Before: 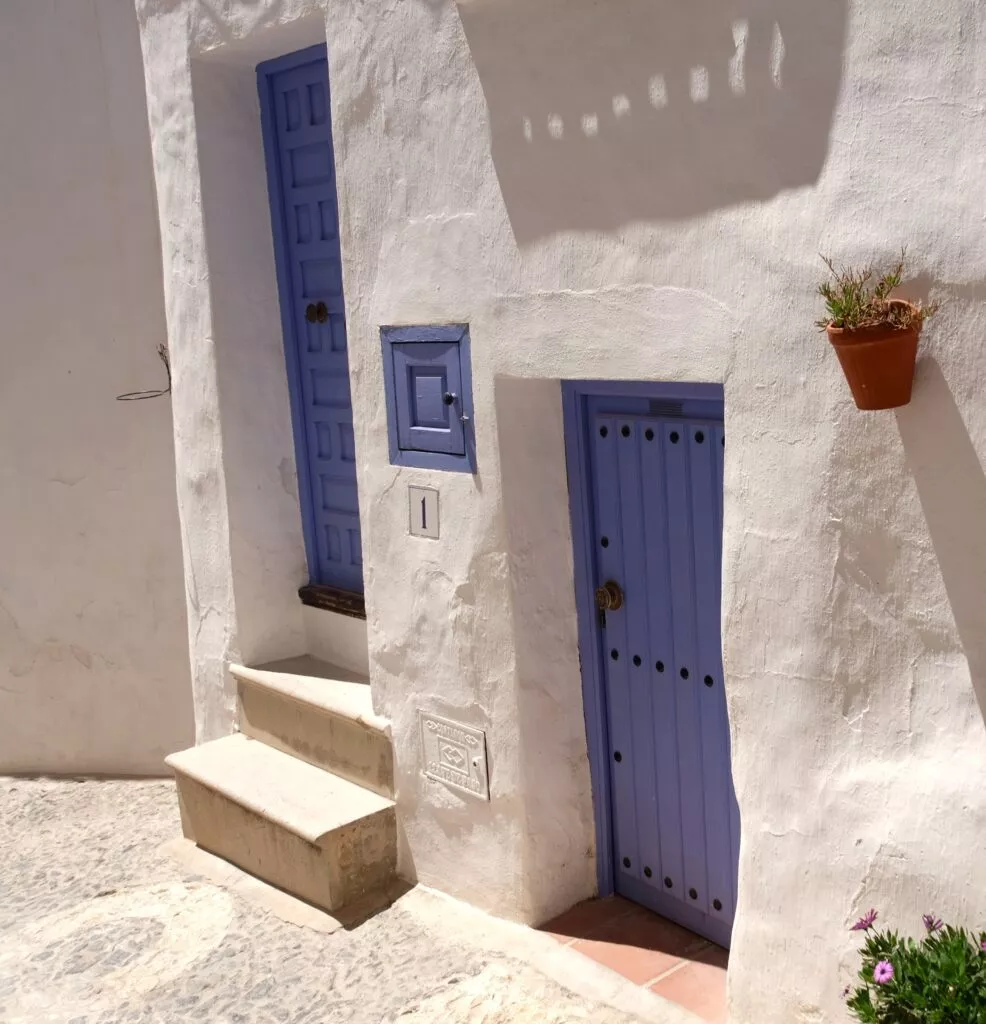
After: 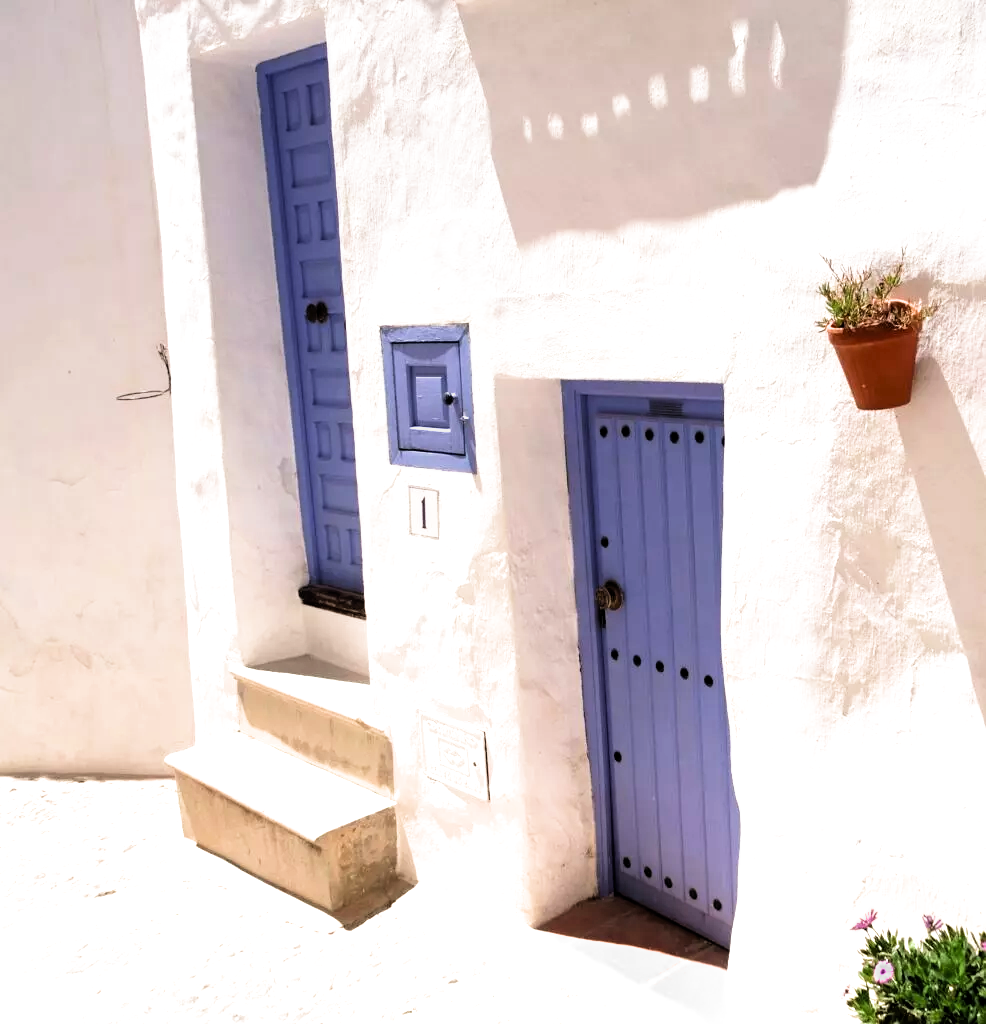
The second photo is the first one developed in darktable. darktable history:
filmic rgb: middle gray luminance 8.79%, black relative exposure -6.3 EV, white relative exposure 2.73 EV, threshold 2.98 EV, target black luminance 0%, hardness 4.74, latitude 73.98%, contrast 1.331, shadows ↔ highlights balance 10.07%, add noise in highlights 0.001, color science v3 (2019), use custom middle-gray values true, contrast in highlights soft, enable highlight reconstruction true
